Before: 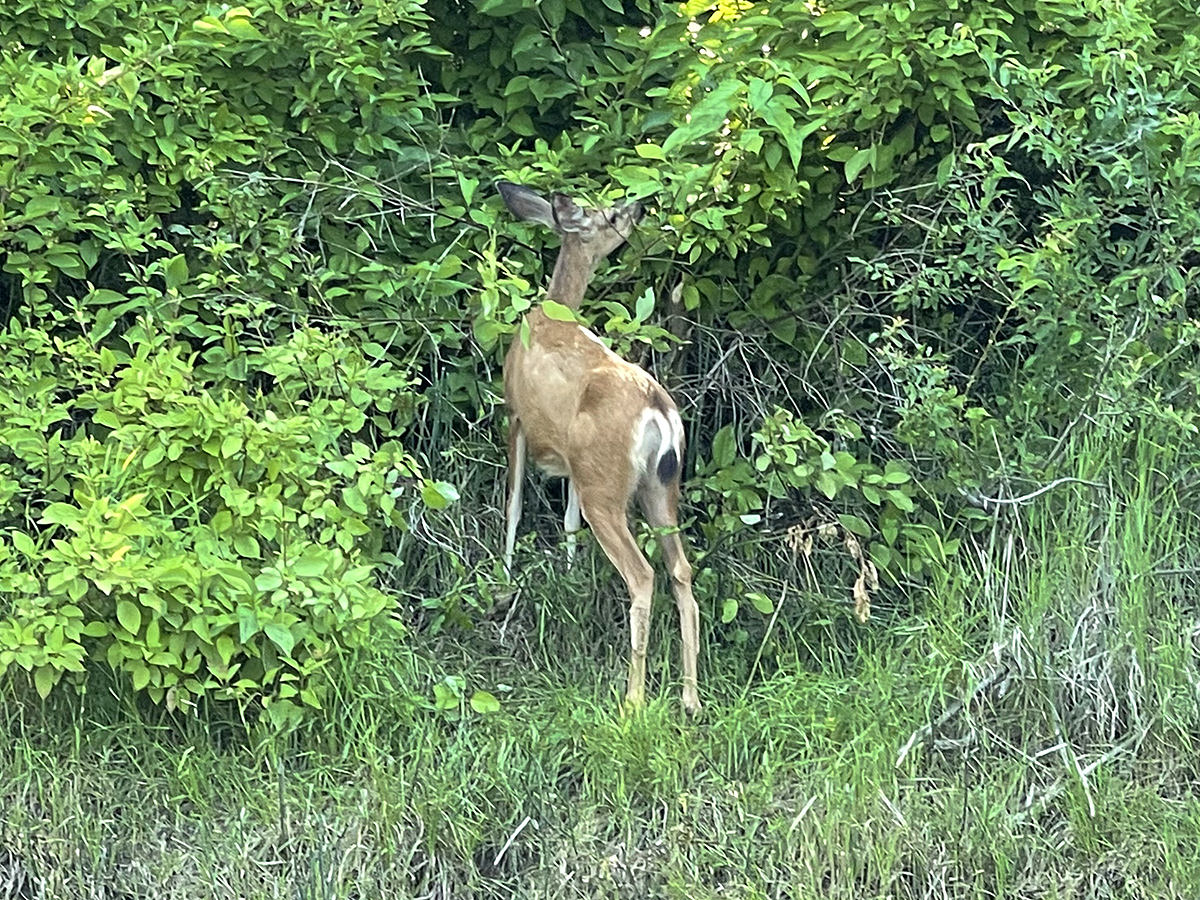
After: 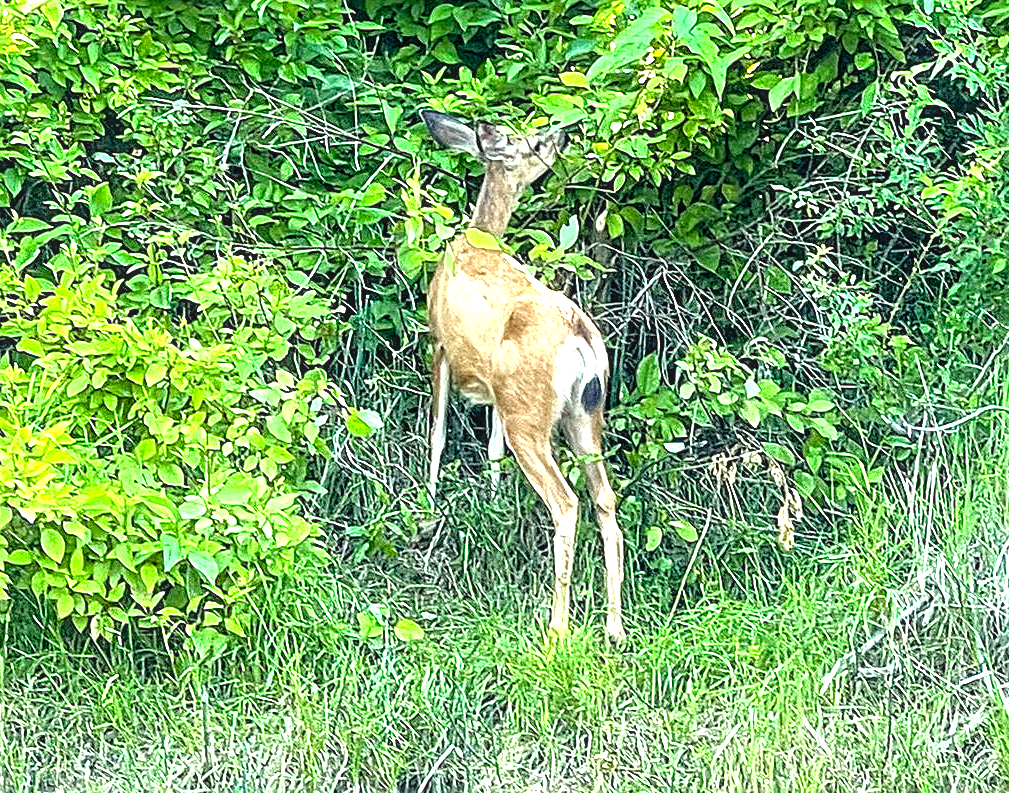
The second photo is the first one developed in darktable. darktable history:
crop: left 6.347%, top 8.056%, right 9.545%, bottom 3.756%
levels: levels [0, 0.43, 0.859]
shadows and highlights: radius 127.47, shadows 21.17, highlights -21.86, low approximation 0.01
local contrast: on, module defaults
tone equalizer: -8 EV -0.753 EV, -7 EV -0.695 EV, -6 EV -0.61 EV, -5 EV -0.395 EV, -3 EV 0.366 EV, -2 EV 0.6 EV, -1 EV 0.693 EV, +0 EV 0.78 EV, mask exposure compensation -0.496 EV
color balance rgb: power › luminance -3.68%, power › hue 145.2°, perceptual saturation grading › global saturation 34.908%, perceptual saturation grading › highlights -25.274%, perceptual saturation grading › shadows 24.461%
sharpen: on, module defaults
